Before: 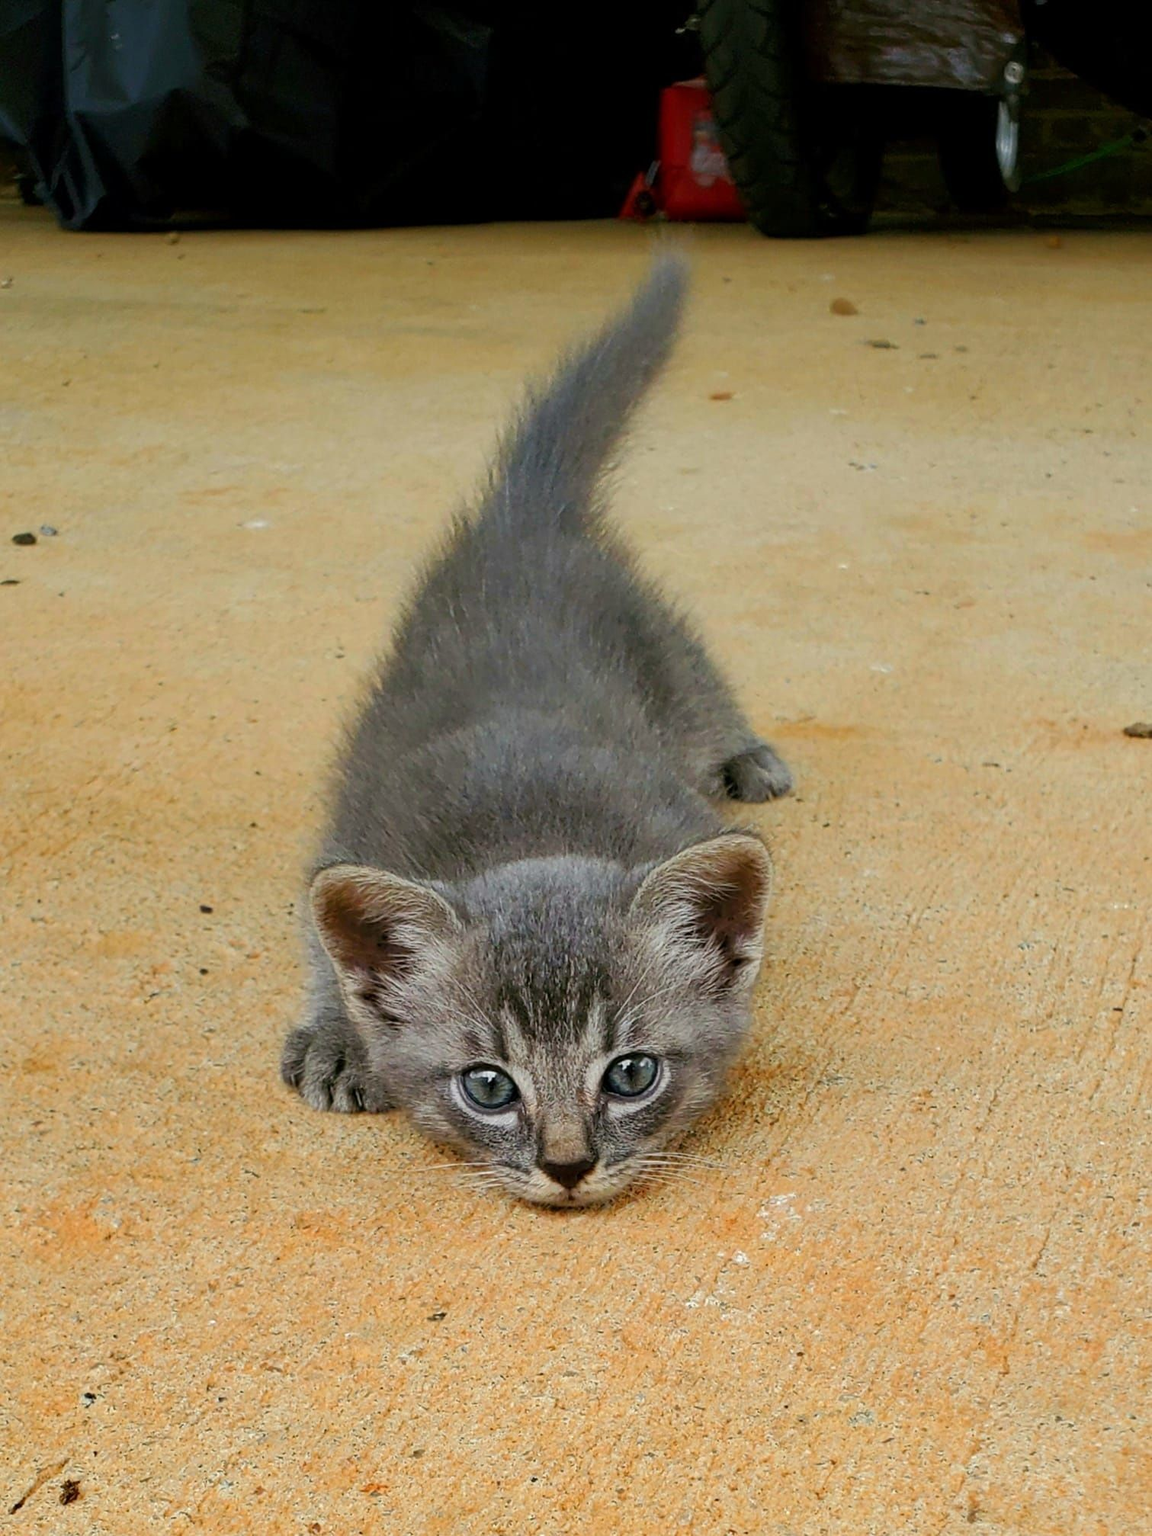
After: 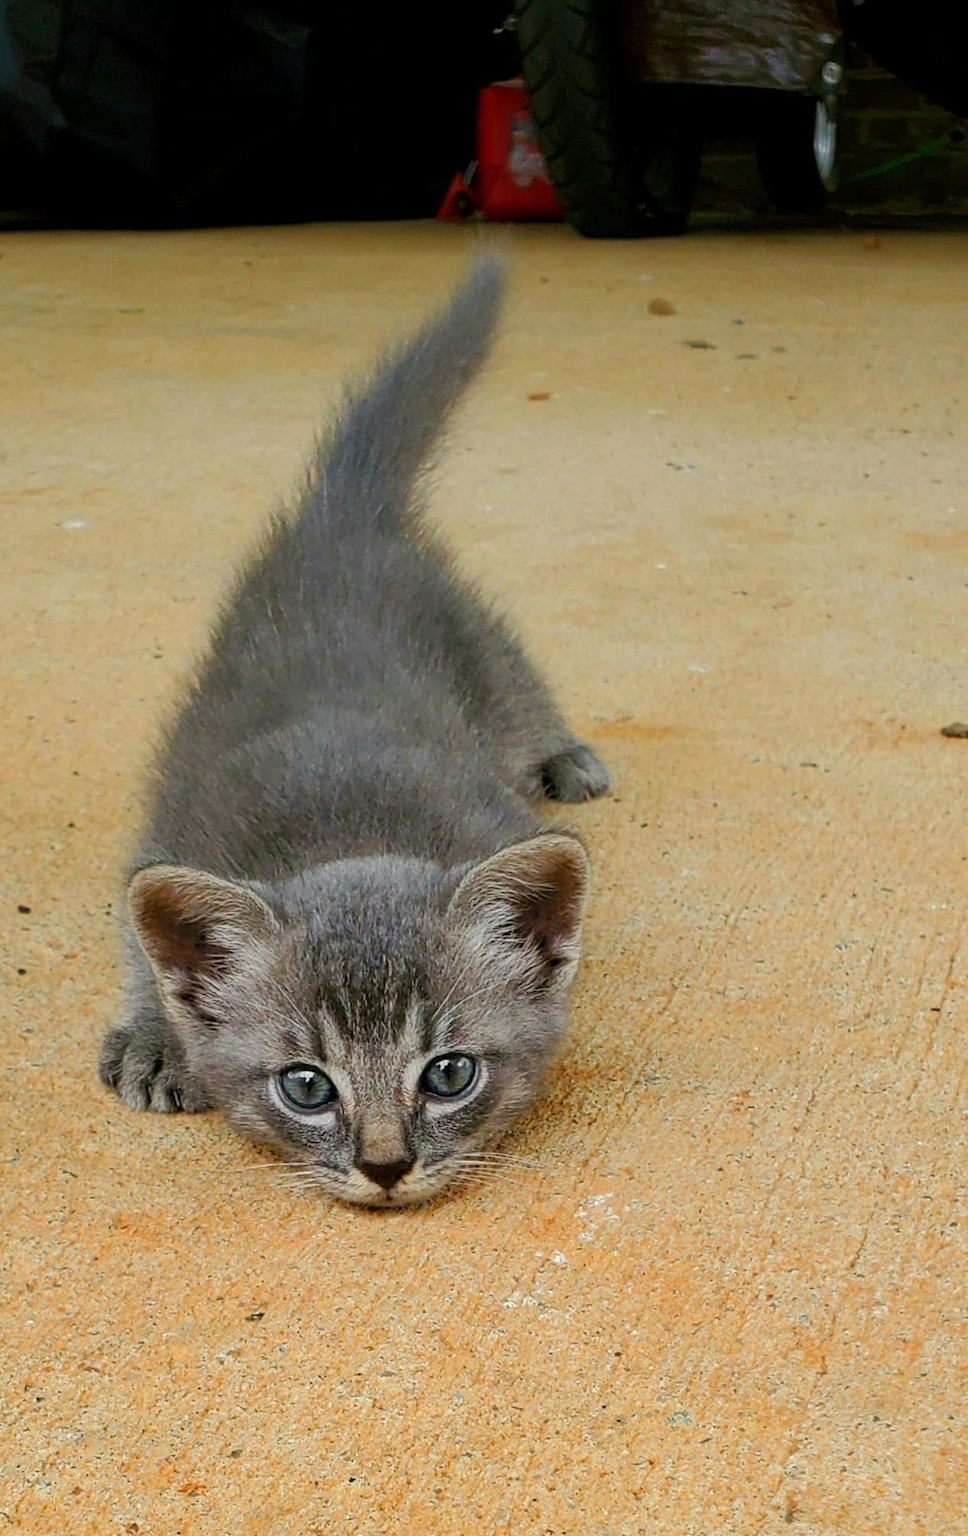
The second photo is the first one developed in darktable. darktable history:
crop: left 15.829%
